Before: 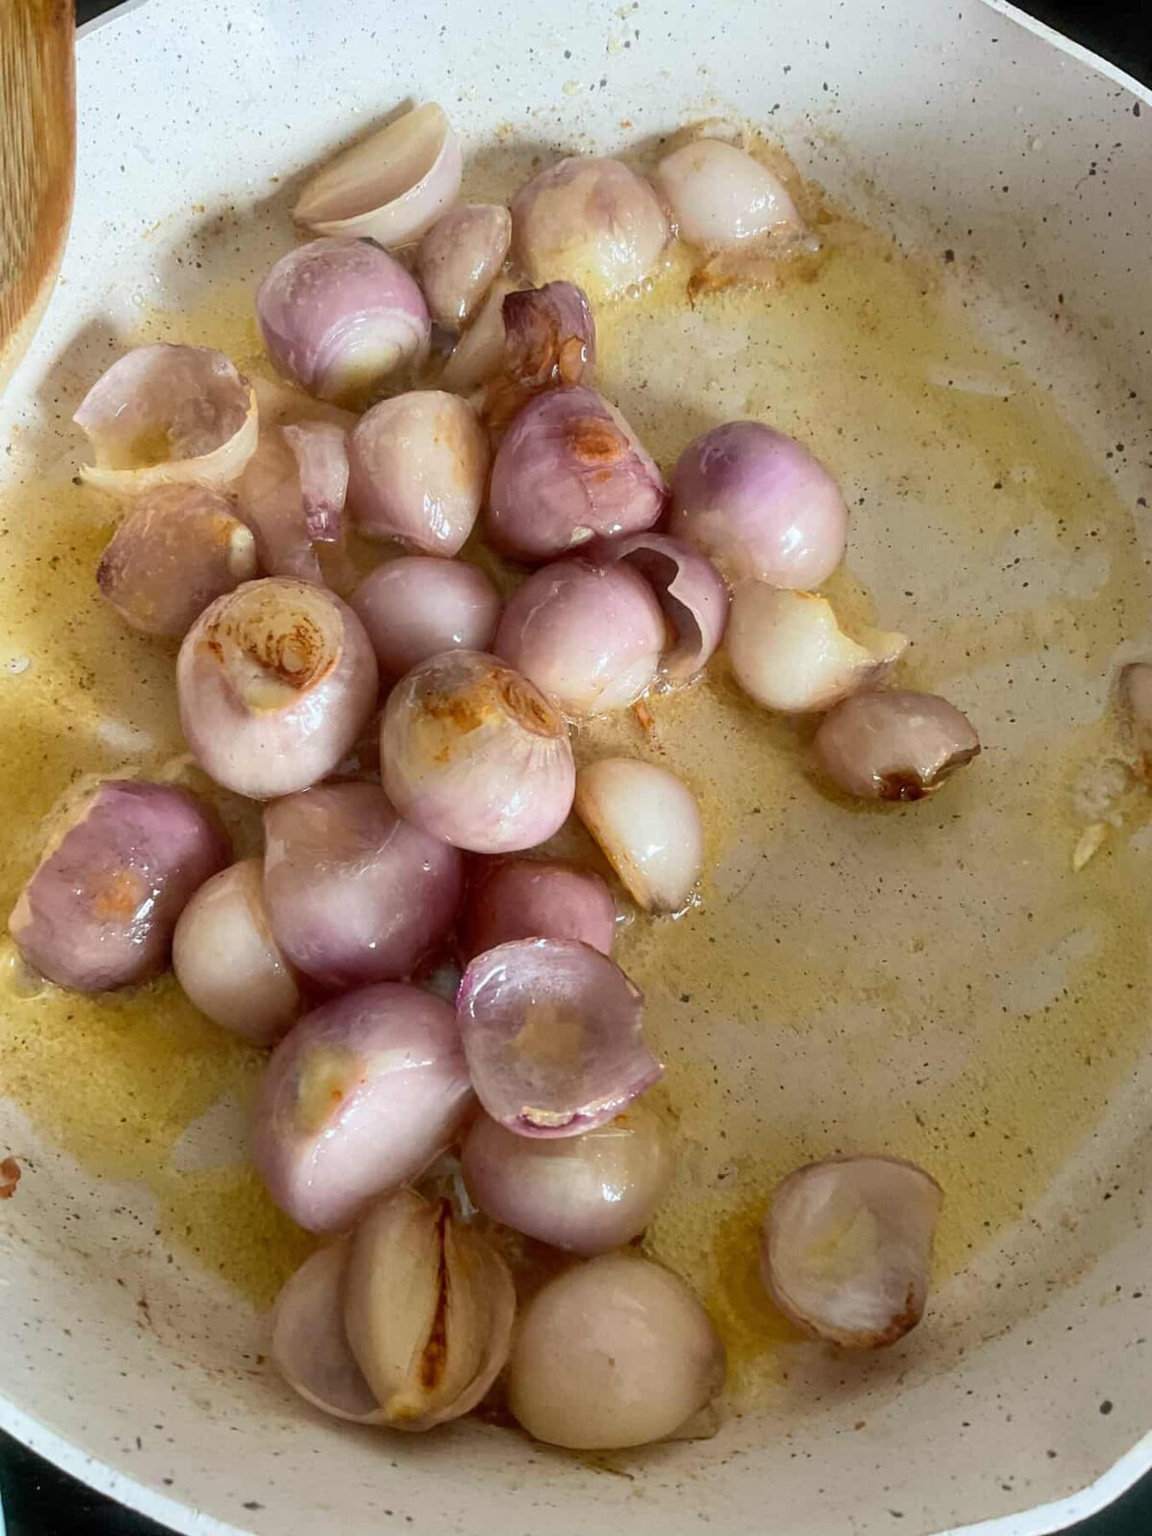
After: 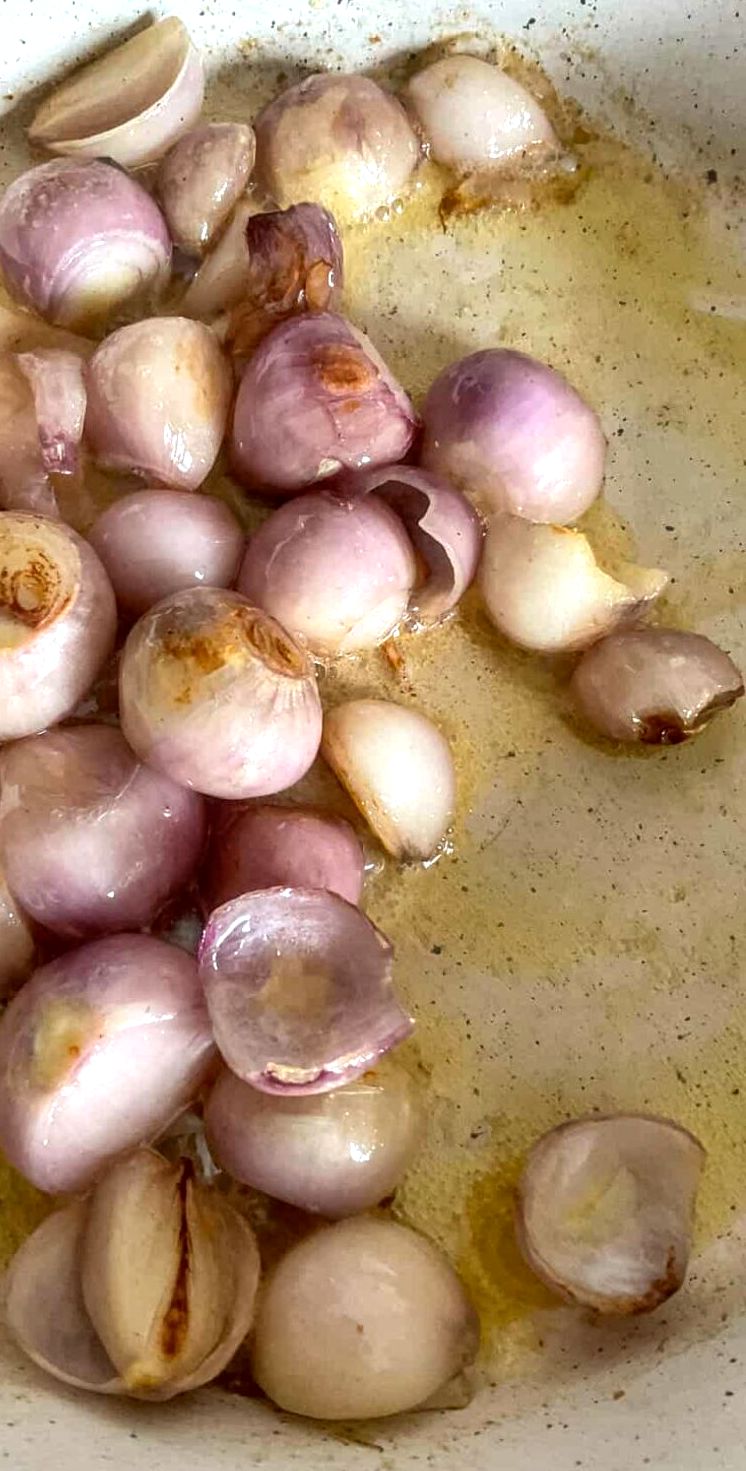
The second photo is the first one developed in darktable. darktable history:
tone equalizer: -8 EV -0.392 EV, -7 EV -0.39 EV, -6 EV -0.297 EV, -5 EV -0.192 EV, -3 EV 0.256 EV, -2 EV 0.344 EV, -1 EV 0.387 EV, +0 EV 0.412 EV
crop and rotate: left 23.099%, top 5.643%, right 14.697%, bottom 2.365%
shadows and highlights: shadows 5.69, soften with gaussian
local contrast: on, module defaults
